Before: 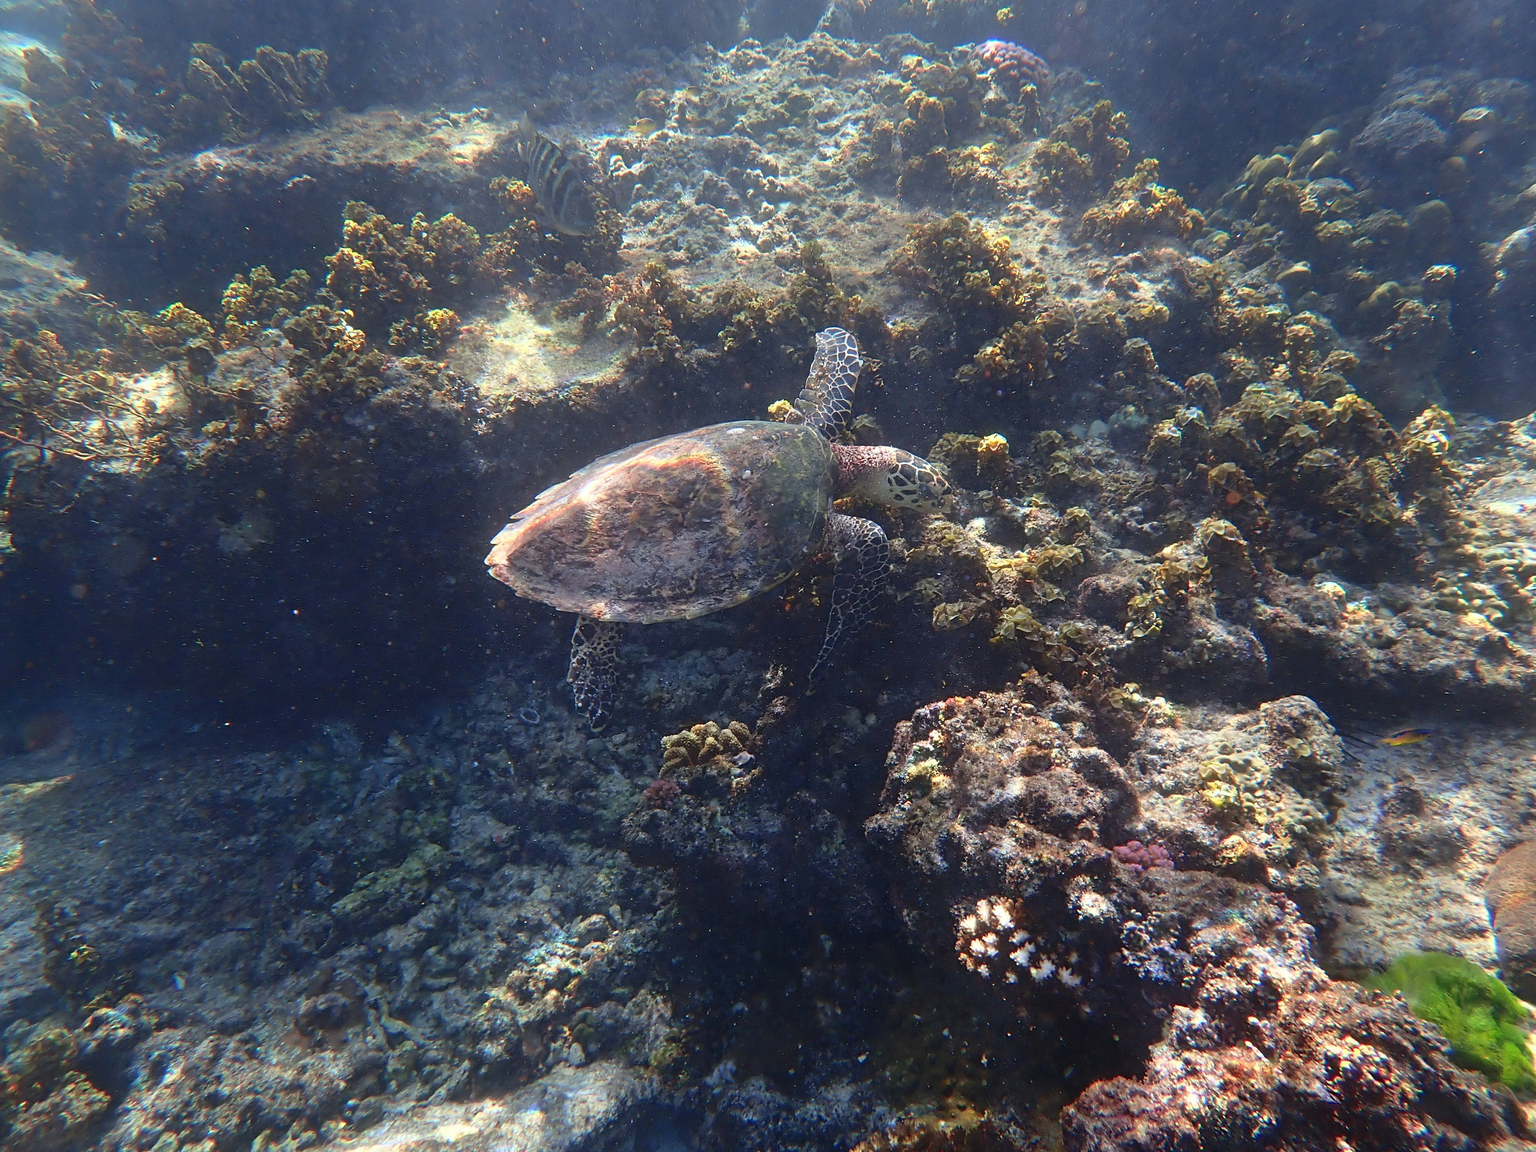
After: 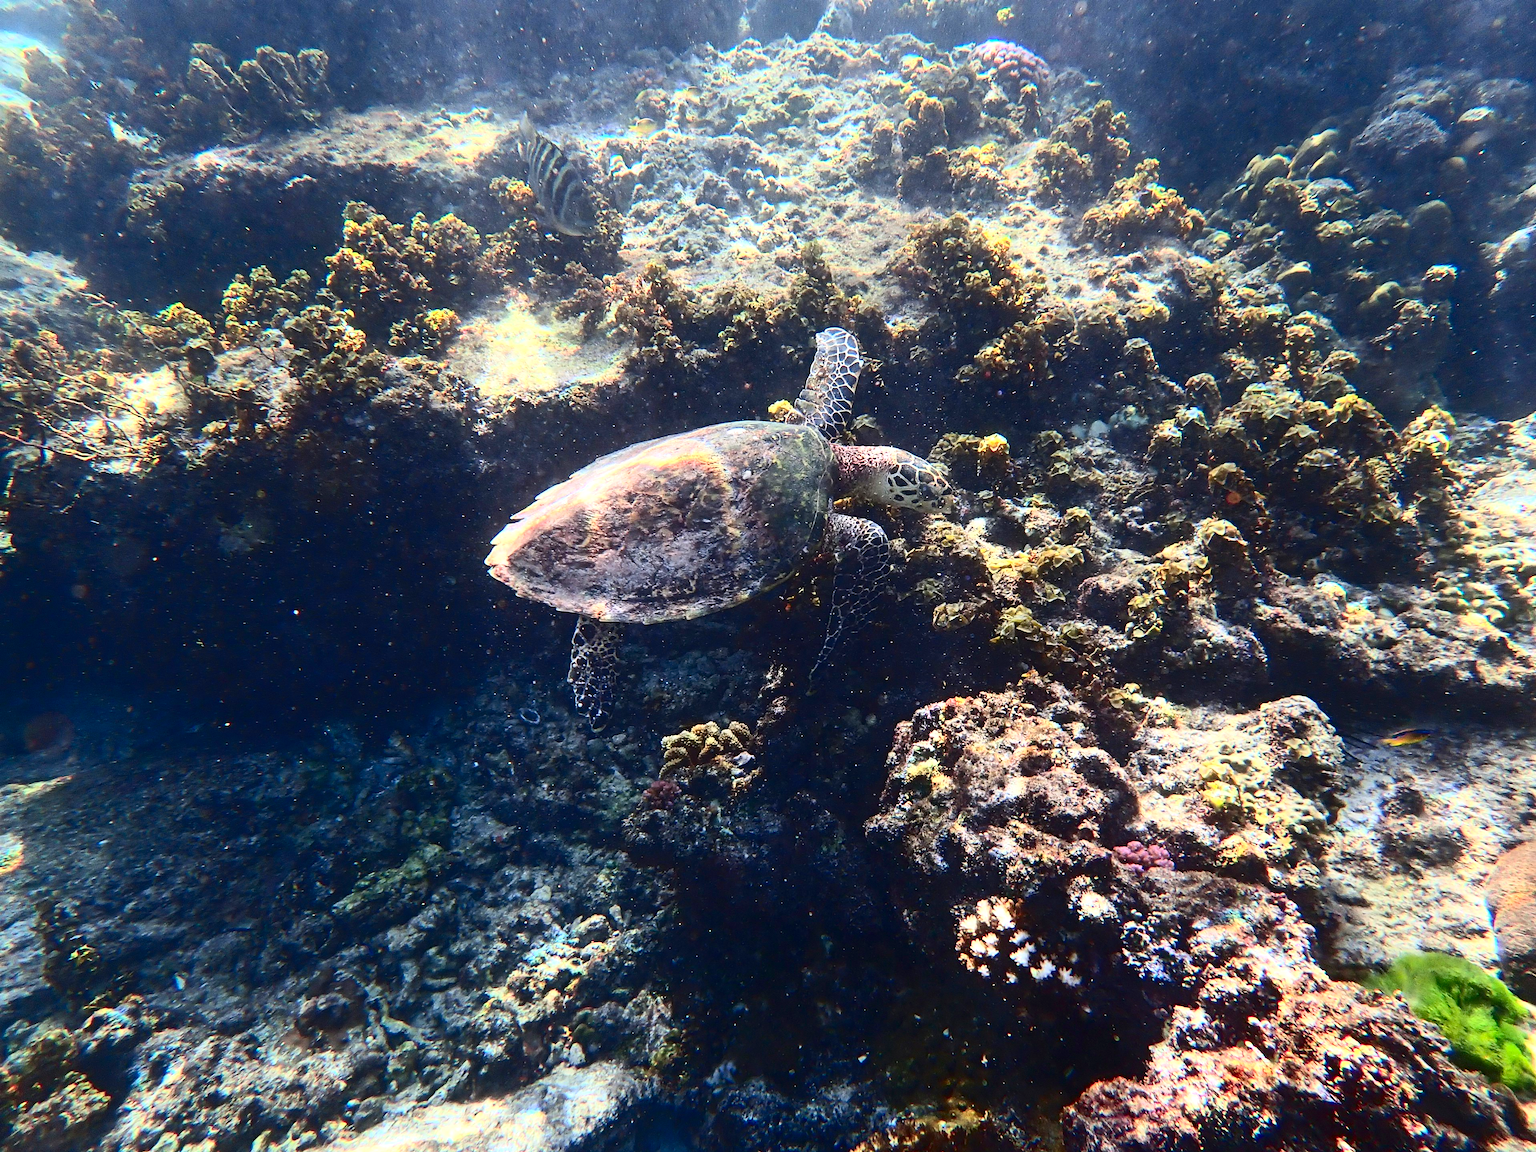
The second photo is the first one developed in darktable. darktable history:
exposure: exposure 0.379 EV, compensate highlight preservation false
contrast brightness saturation: contrast 0.406, brightness 0.044, saturation 0.261
